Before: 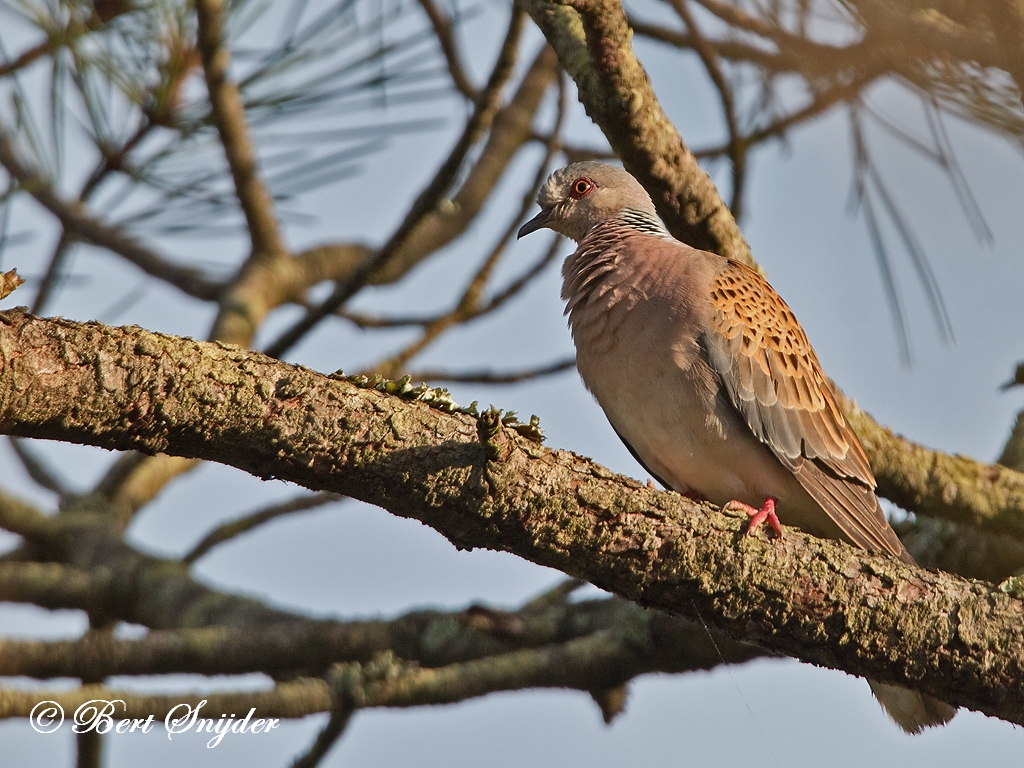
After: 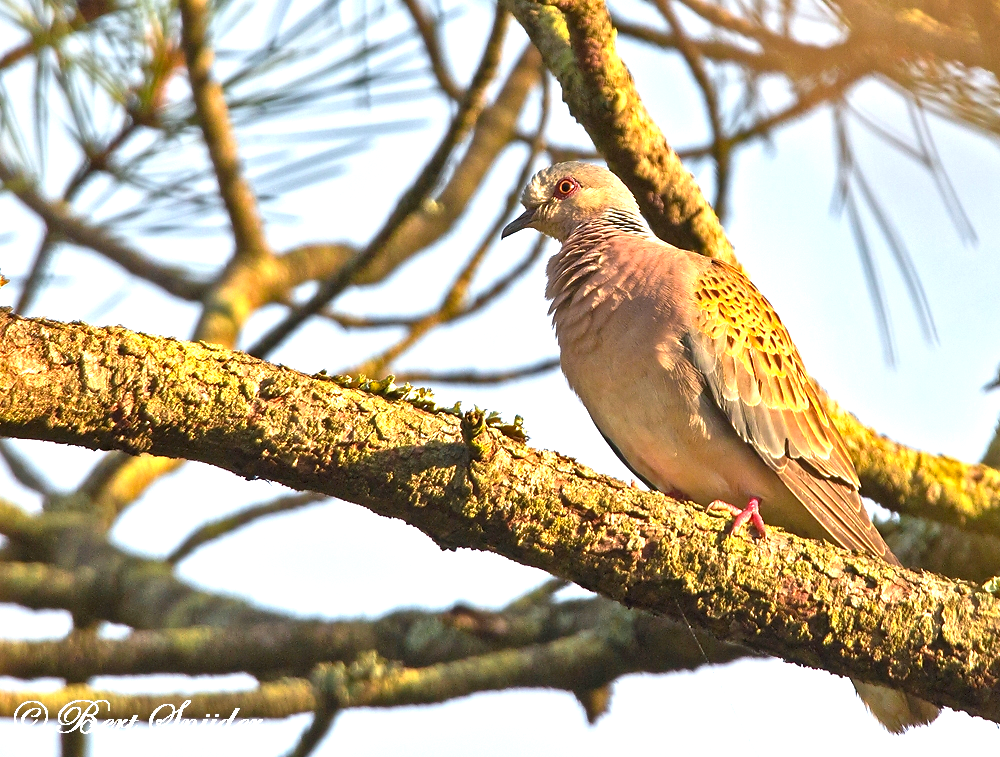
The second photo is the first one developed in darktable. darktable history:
exposure: black level correction 0, exposure 1.298 EV, compensate highlight preservation false
crop and rotate: left 1.606%, right 0.679%, bottom 1.394%
tone curve: curves: ch0 [(0, 0) (0.077, 0.082) (0.765, 0.73) (1, 1)], preserve colors none
color zones: curves: ch0 [(0.224, 0.526) (0.75, 0.5)]; ch1 [(0.055, 0.526) (0.224, 0.761) (0.377, 0.526) (0.75, 0.5)]
